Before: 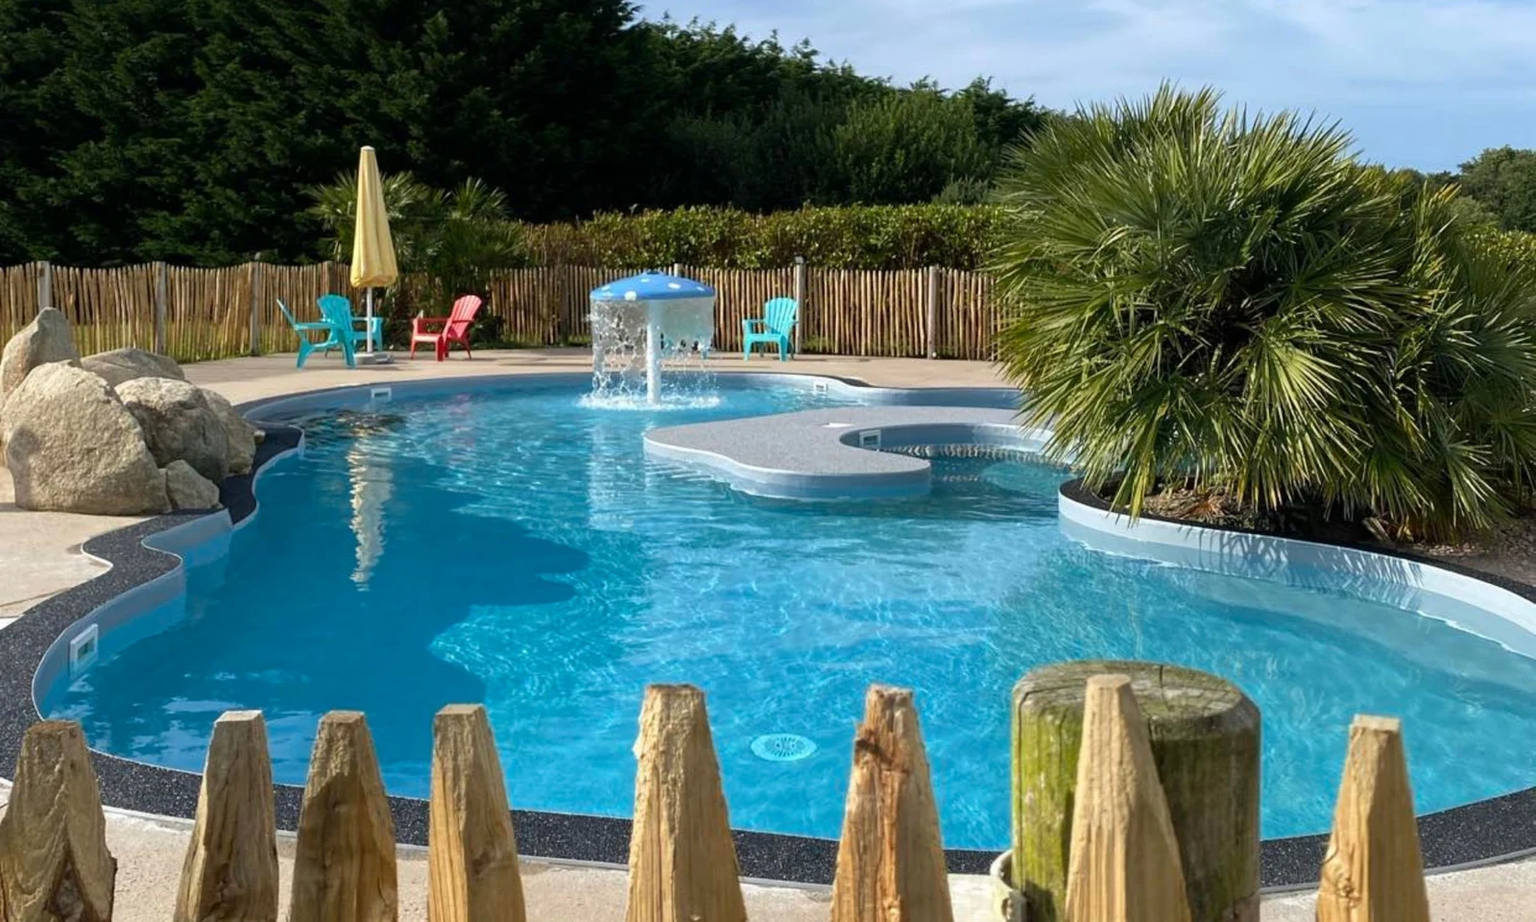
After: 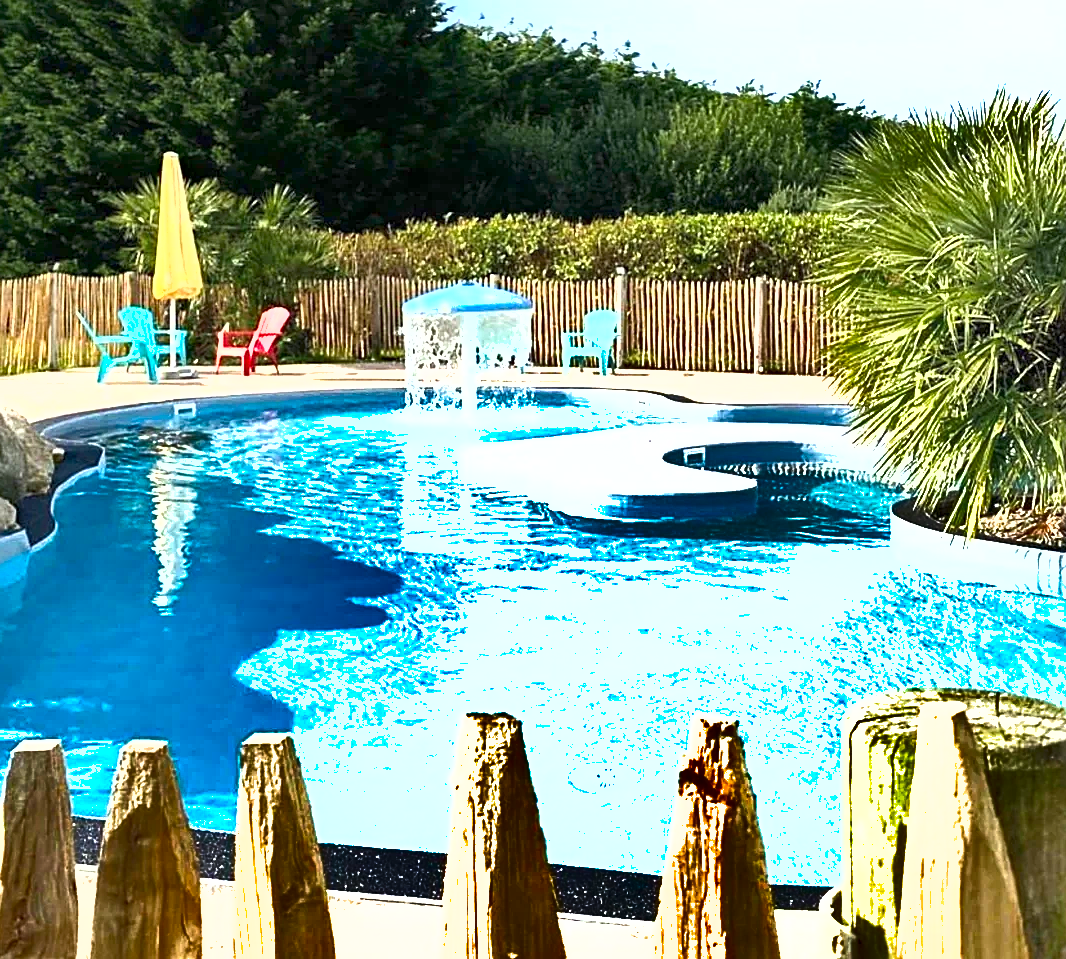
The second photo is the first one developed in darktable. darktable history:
crop and rotate: left 13.329%, right 19.999%
sharpen: on, module defaults
haze removal: compatibility mode true, adaptive false
shadows and highlights: shadows 17.91, highlights -83.99, soften with gaussian
exposure: exposure 2.015 EV, compensate highlight preservation false
